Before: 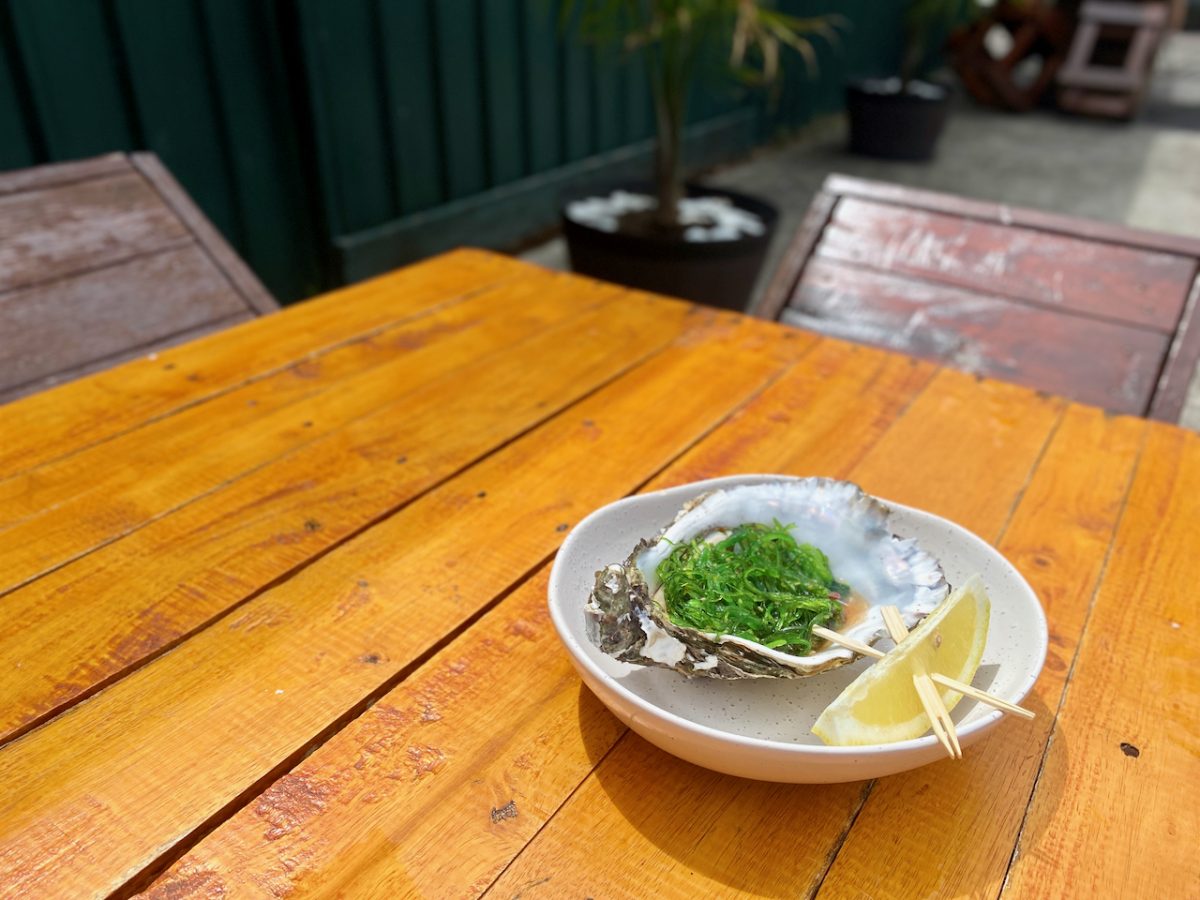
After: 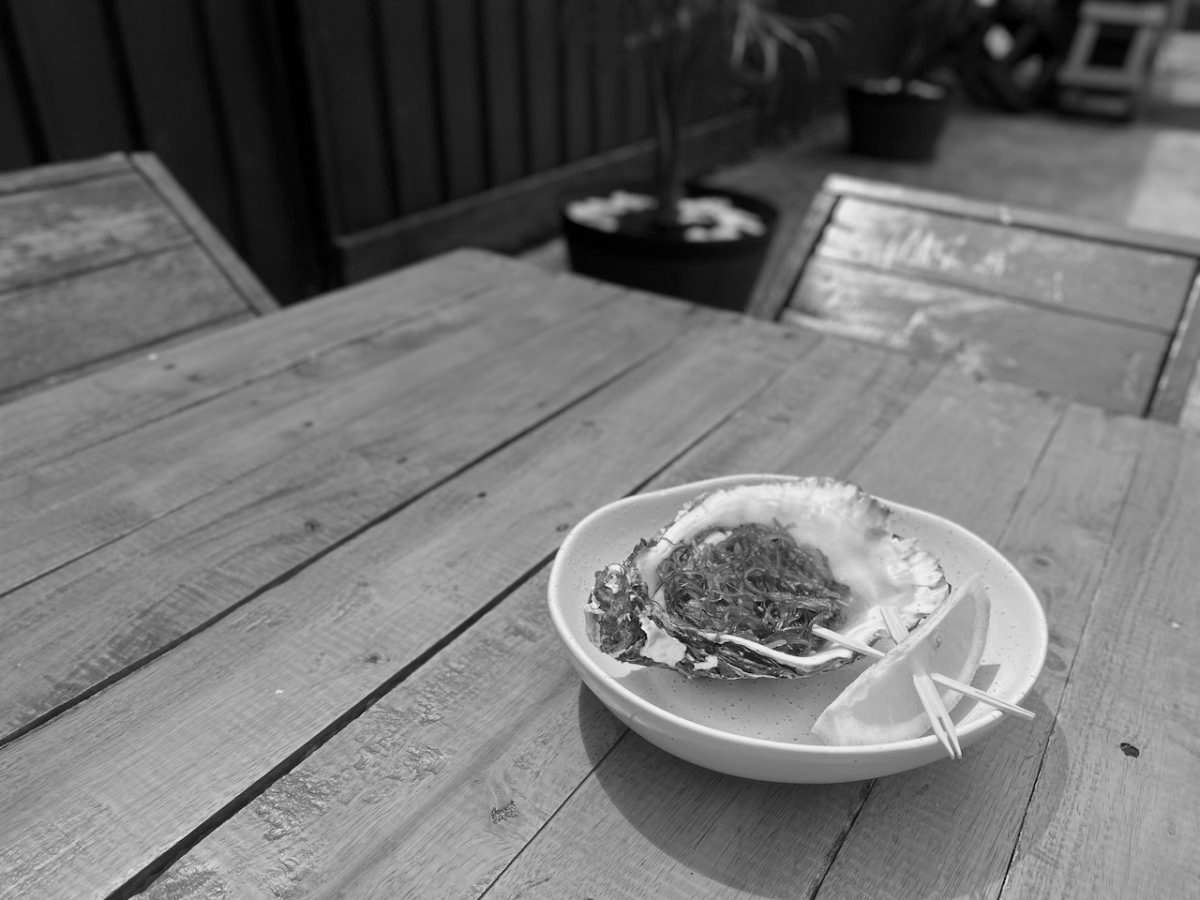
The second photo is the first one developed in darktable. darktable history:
color calibration: output gray [0.22, 0.42, 0.37, 0], gray › normalize channels true, illuminant same as pipeline (D50), adaptation XYZ, x 0.346, y 0.359, gamut compression 0
color balance rgb: perceptual saturation grading › global saturation 20%, perceptual saturation grading › highlights -25%, perceptual saturation grading › shadows 50%
